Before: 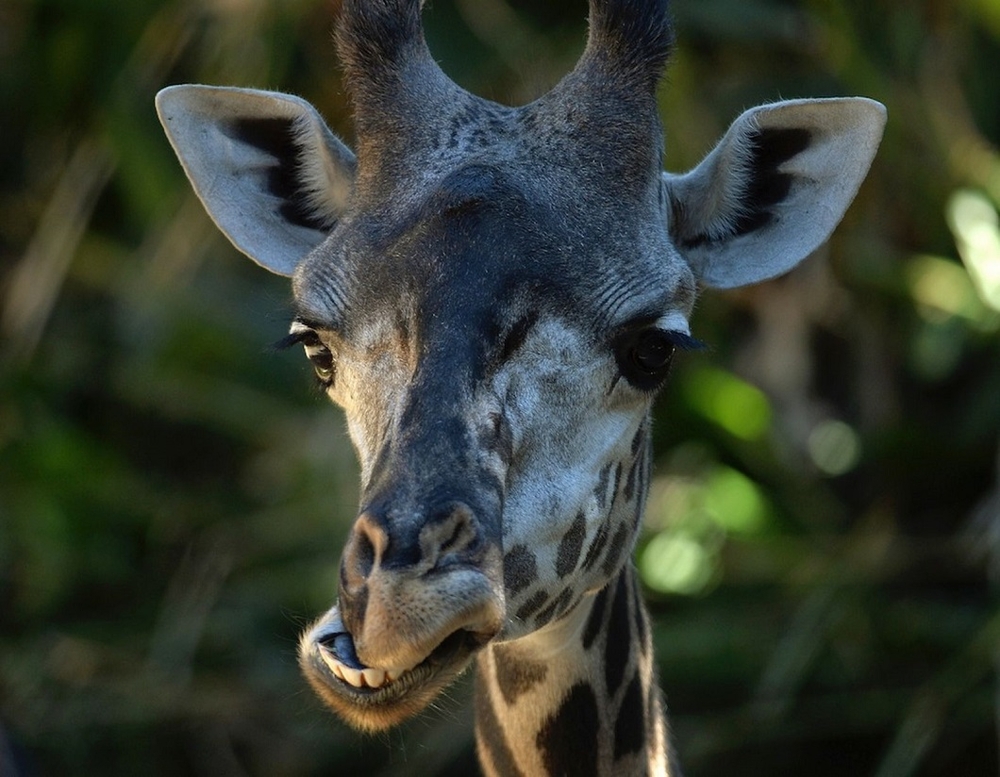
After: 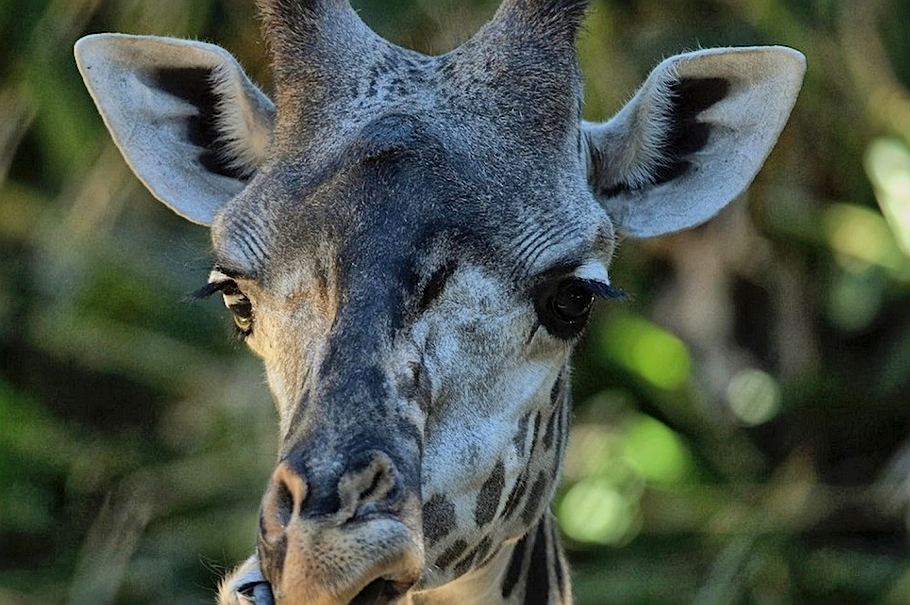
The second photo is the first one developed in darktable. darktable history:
crop: left 8.155%, top 6.611%, bottom 15.385%
global tonemap: drago (1, 100), detail 1
shadows and highlights: soften with gaussian
sharpen: radius 2.167, amount 0.381, threshold 0
